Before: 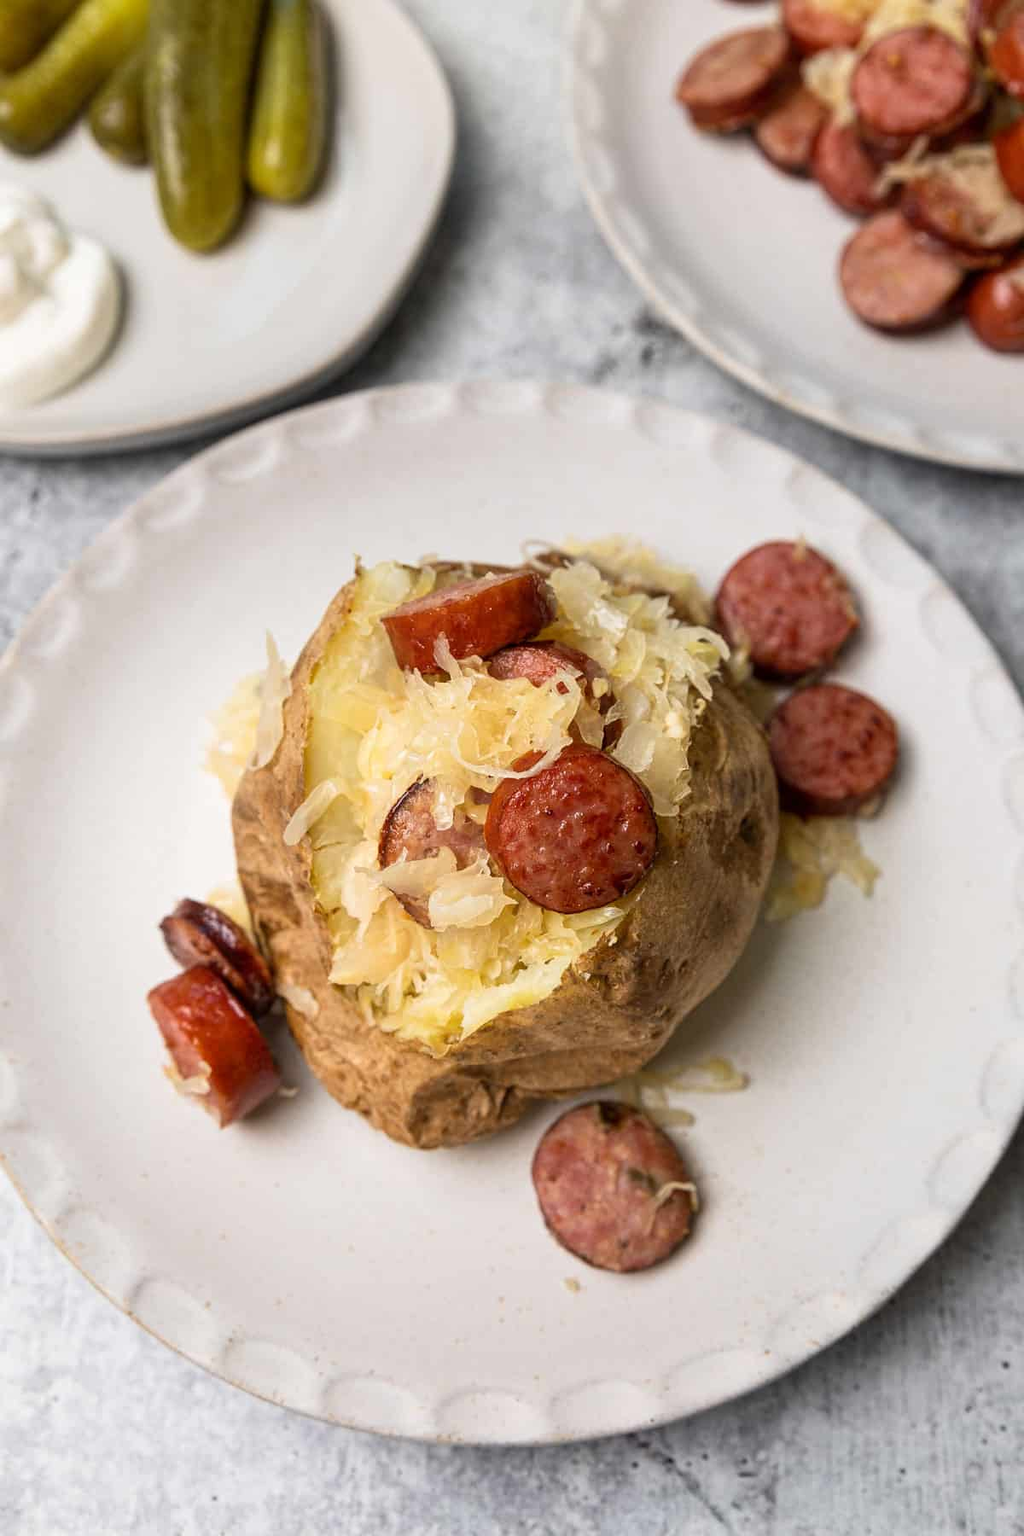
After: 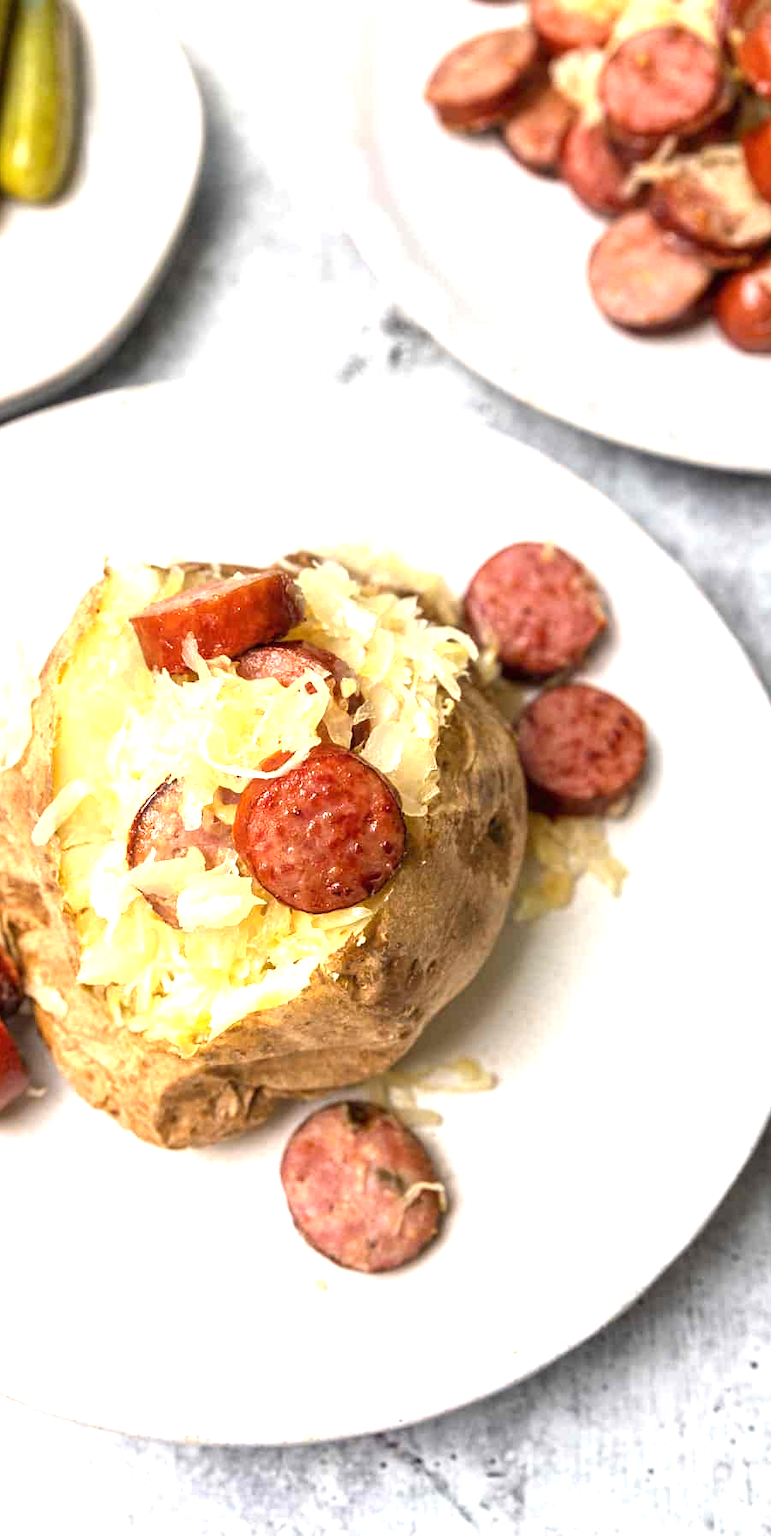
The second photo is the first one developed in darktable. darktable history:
exposure: black level correction 0, exposure 1.2 EV, compensate highlight preservation false
tone equalizer: on, module defaults
crop and rotate: left 24.617%
